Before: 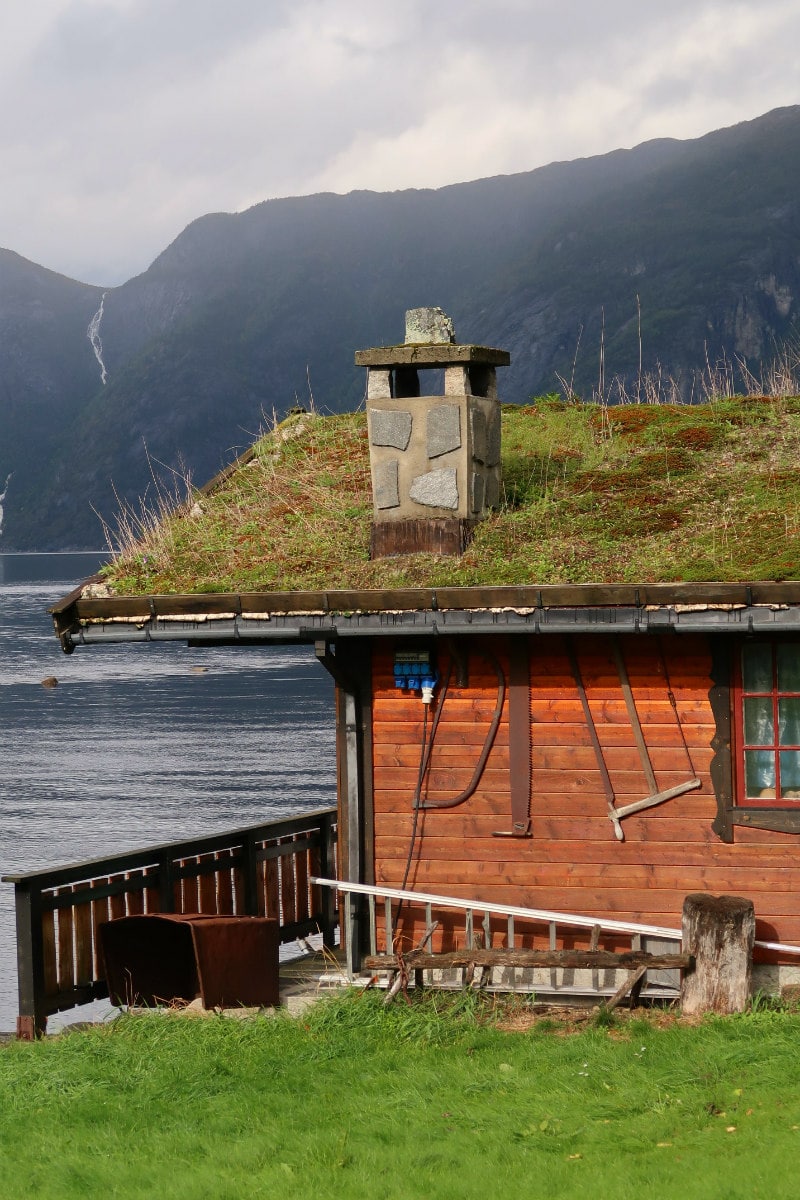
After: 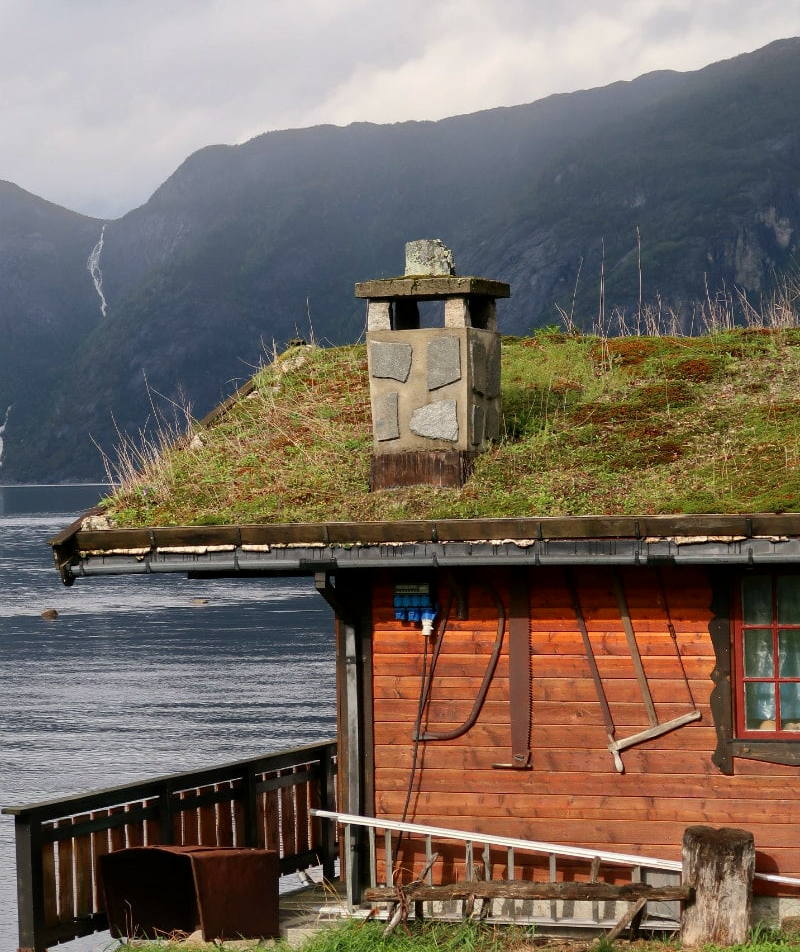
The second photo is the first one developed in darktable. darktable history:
local contrast: mode bilateral grid, contrast 20, coarseness 50, detail 120%, midtone range 0.2
crop and rotate: top 5.667%, bottom 14.937%
